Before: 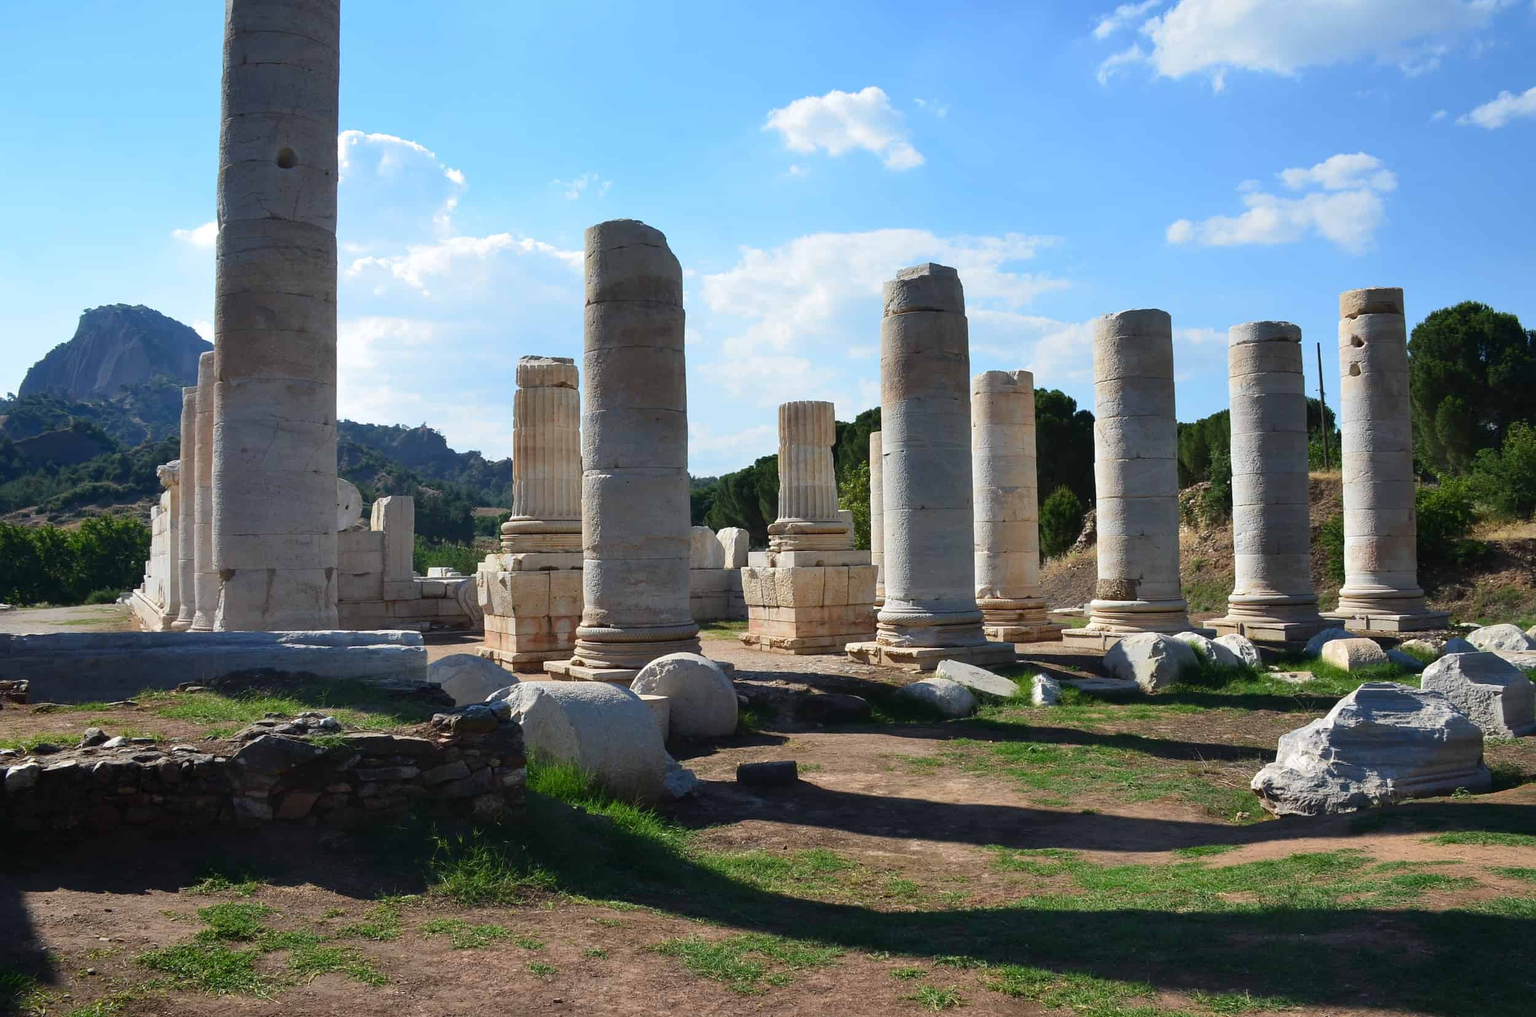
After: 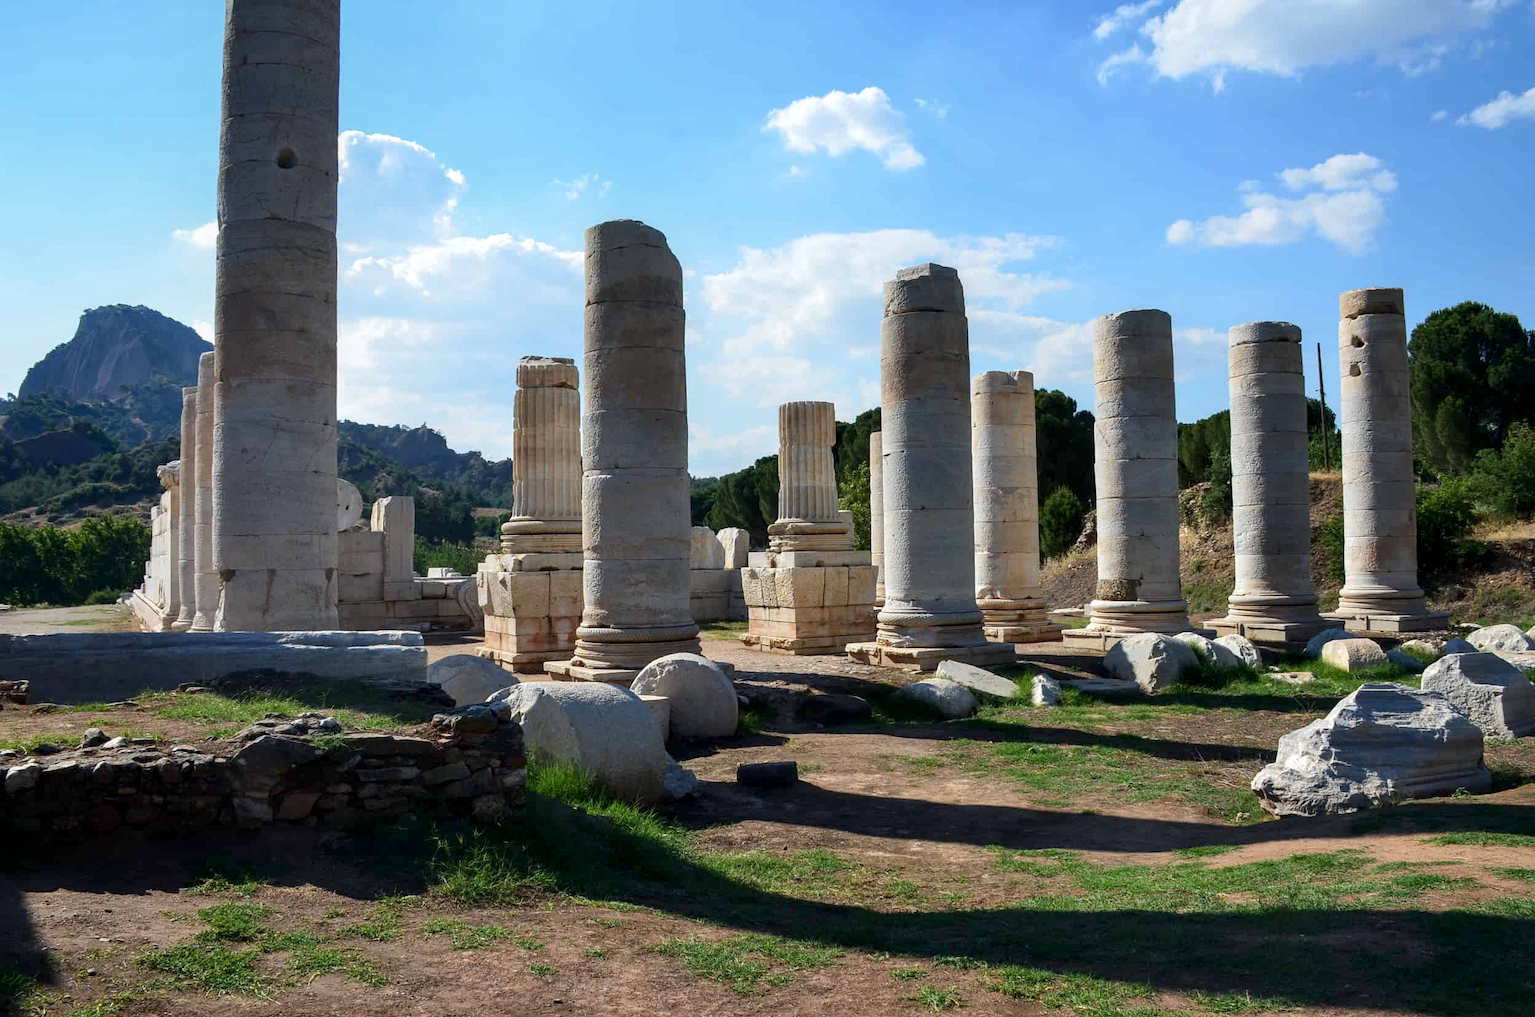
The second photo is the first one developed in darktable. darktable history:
local contrast: shadows 96%, midtone range 0.498
